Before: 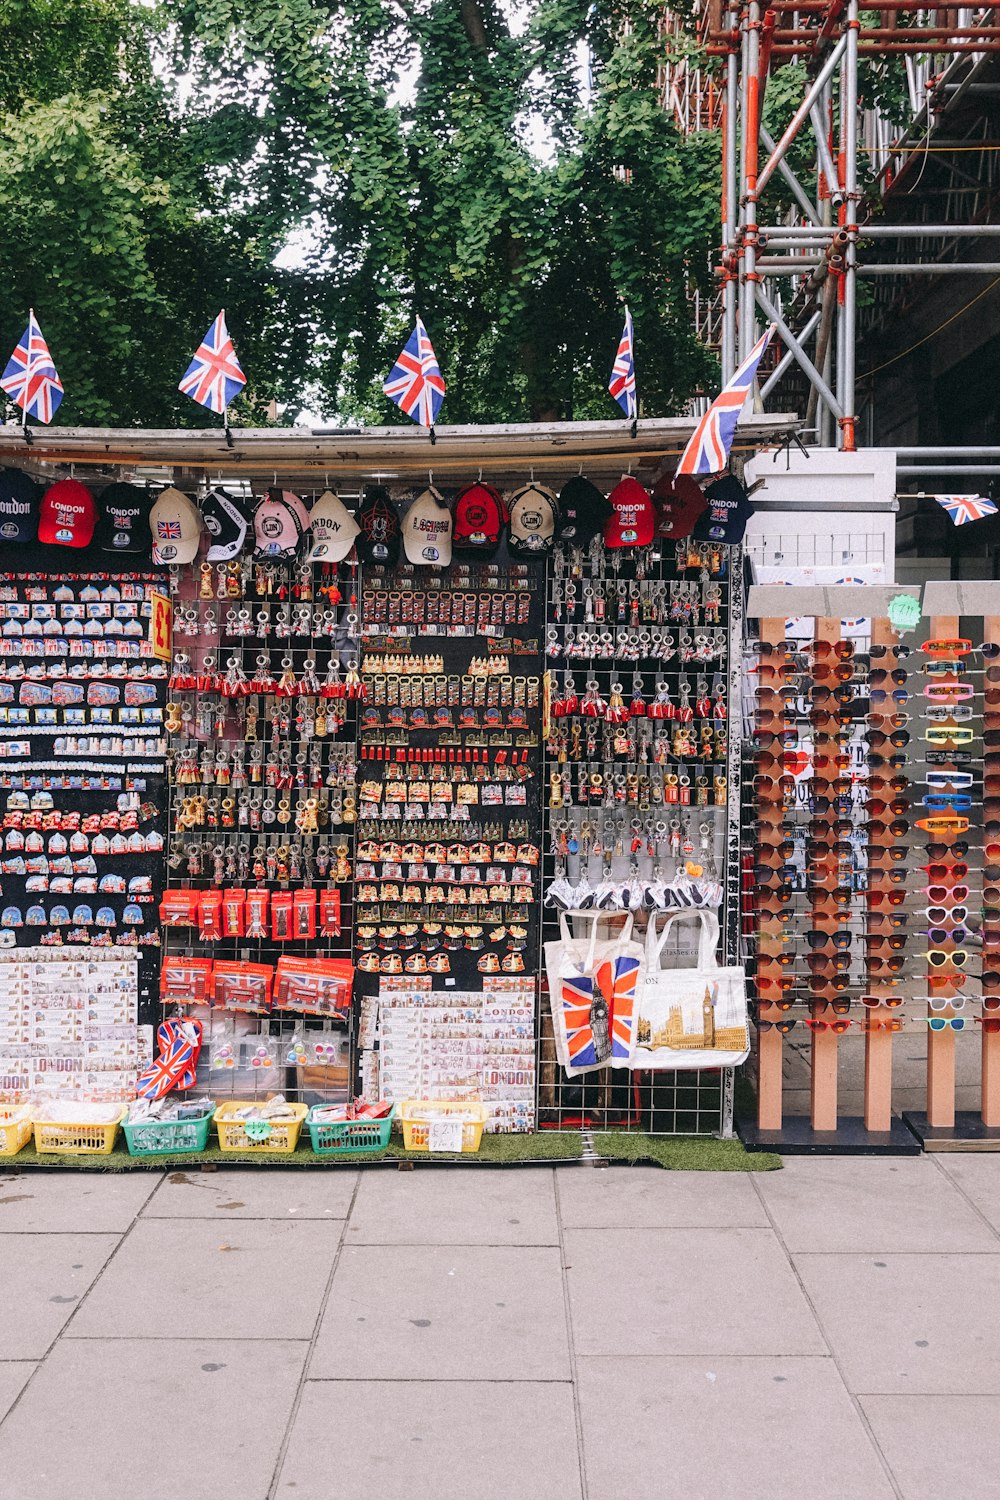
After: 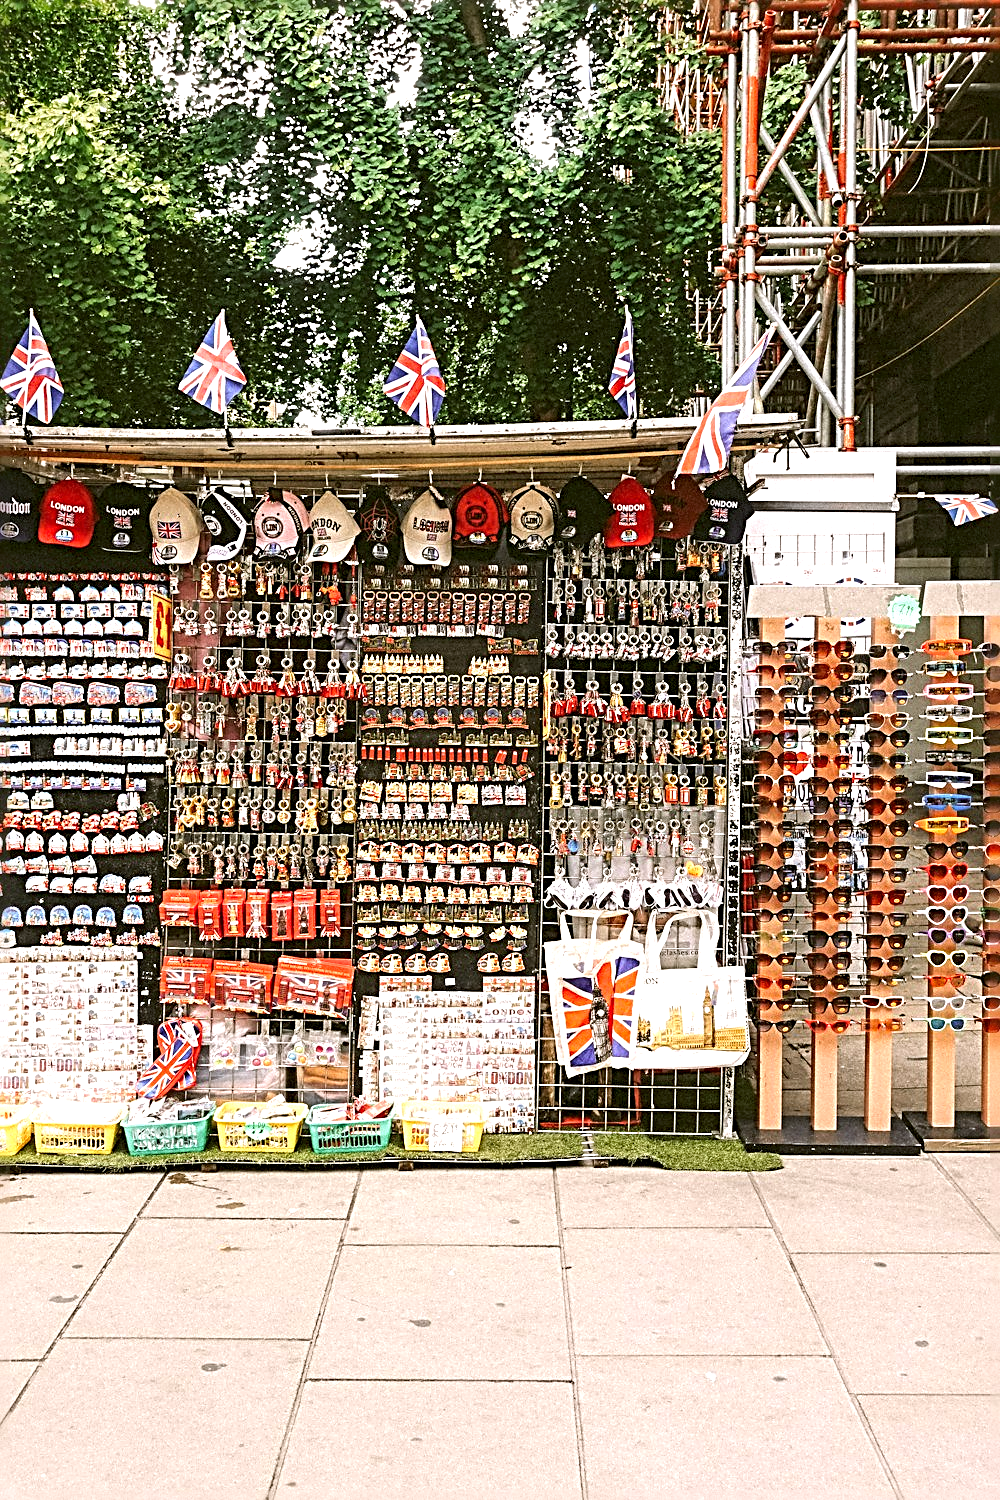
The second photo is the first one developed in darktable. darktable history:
color correction: highlights a* -1.43, highlights b* 10.12, shadows a* 0.395, shadows b* 19.35
white balance: red 1.009, blue 1.027
exposure: black level correction 0, exposure 0.68 EV, compensate exposure bias true, compensate highlight preservation false
sharpen: radius 3.69, amount 0.928
